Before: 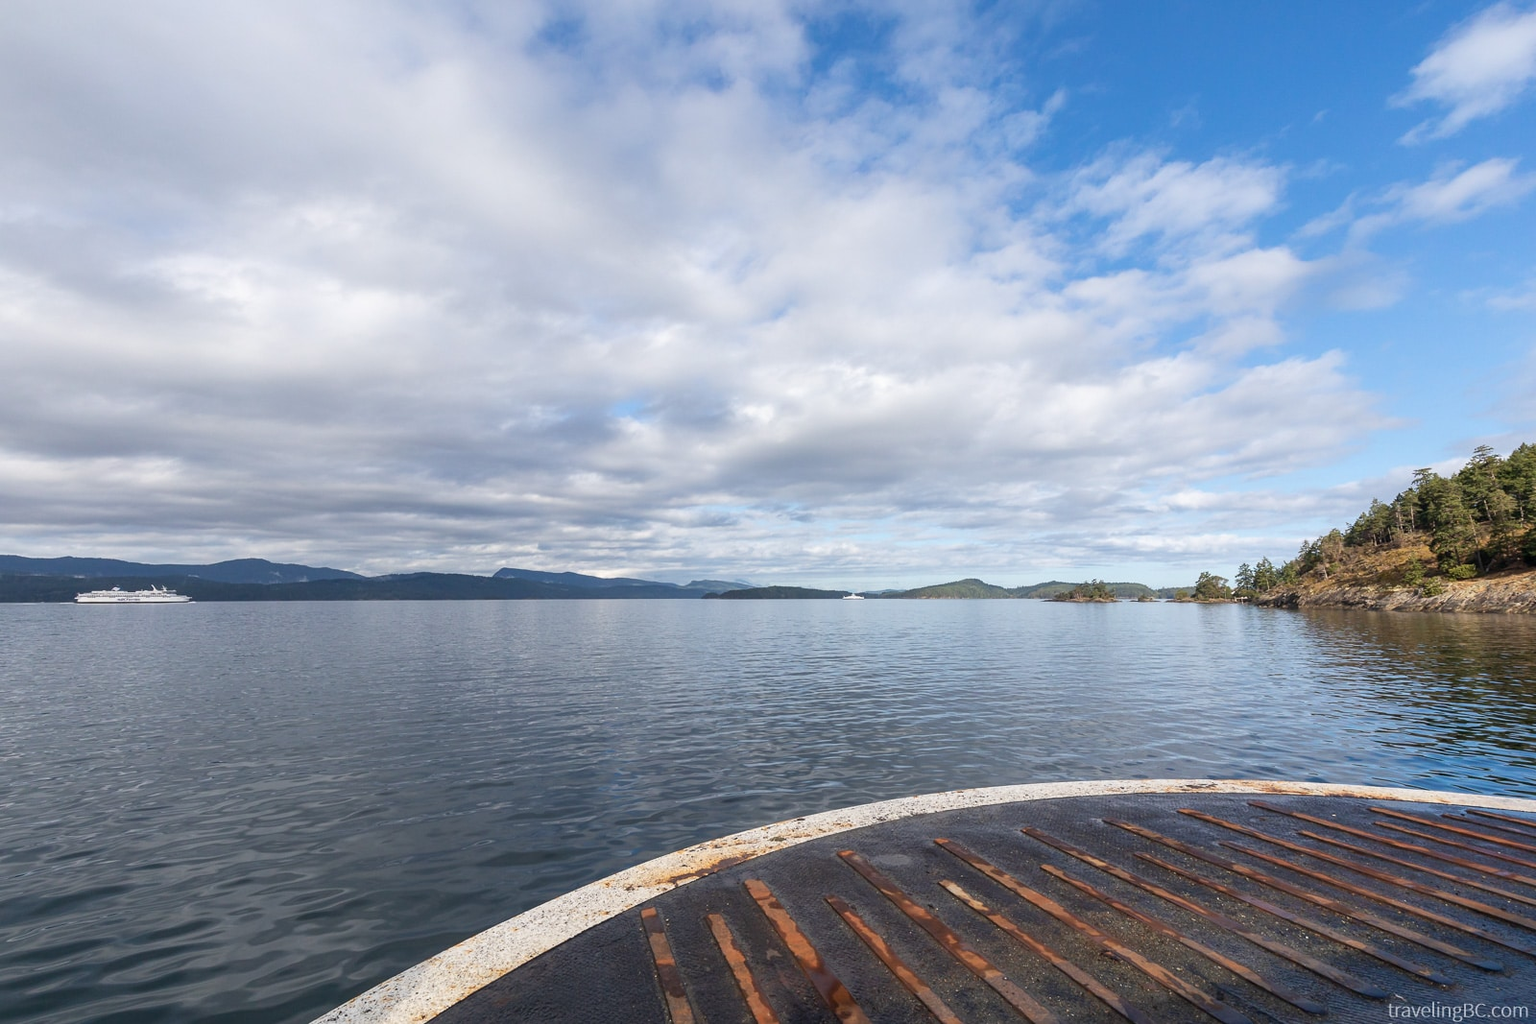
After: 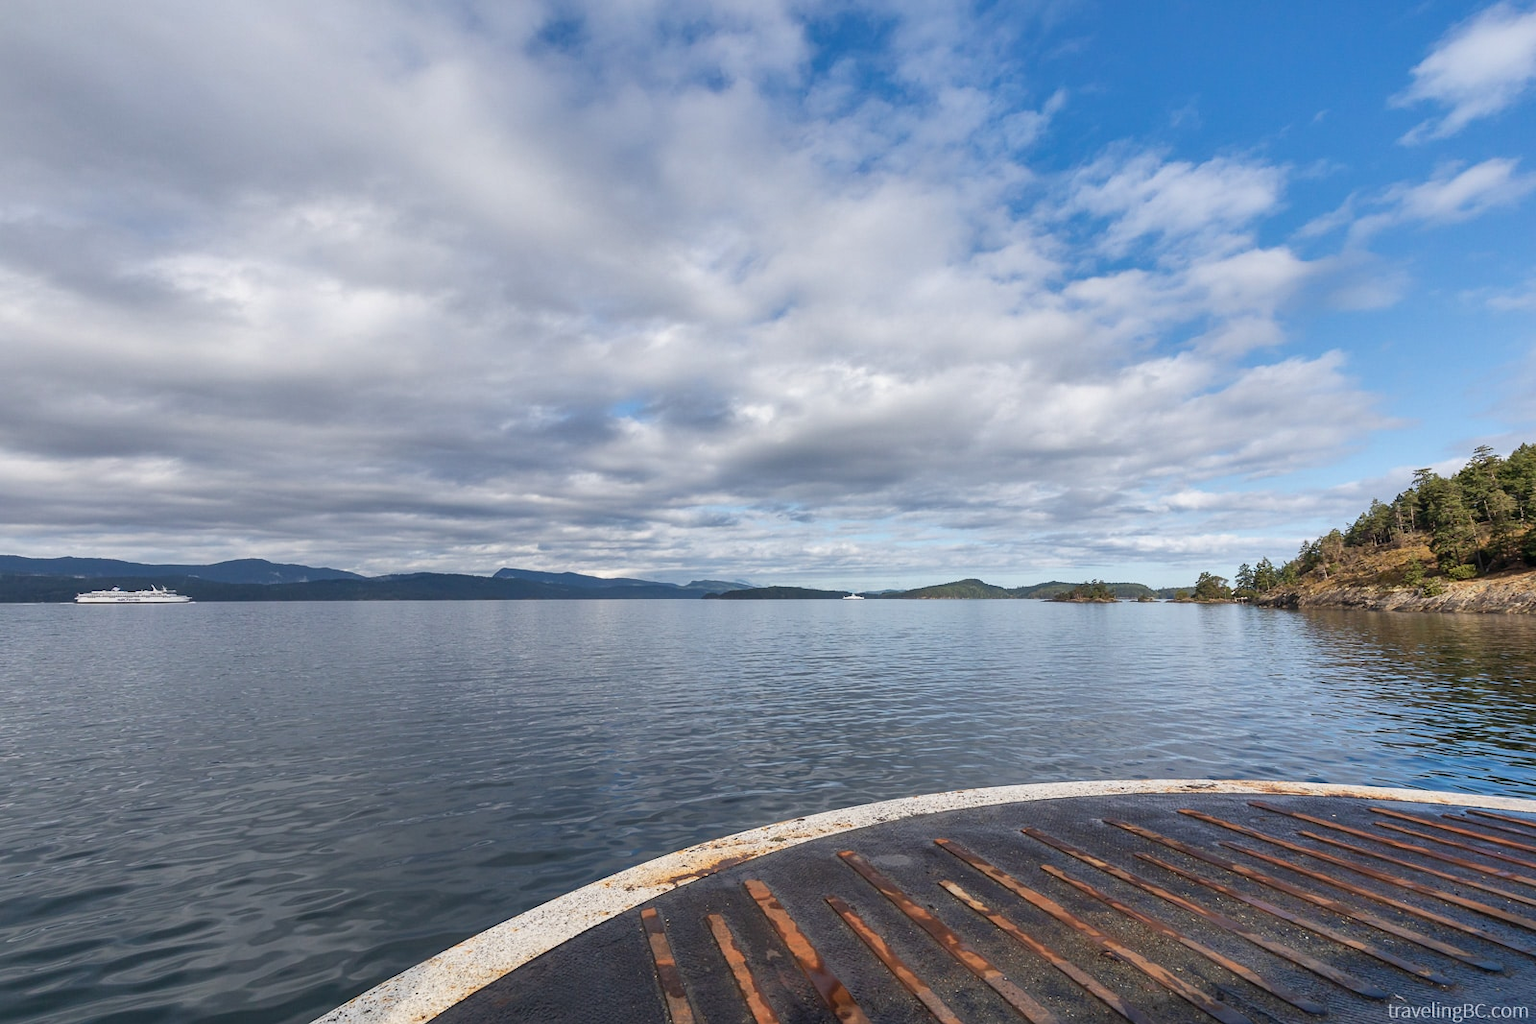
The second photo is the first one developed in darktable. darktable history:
shadows and highlights: shadows 43.68, white point adjustment -1.52, soften with gaussian
